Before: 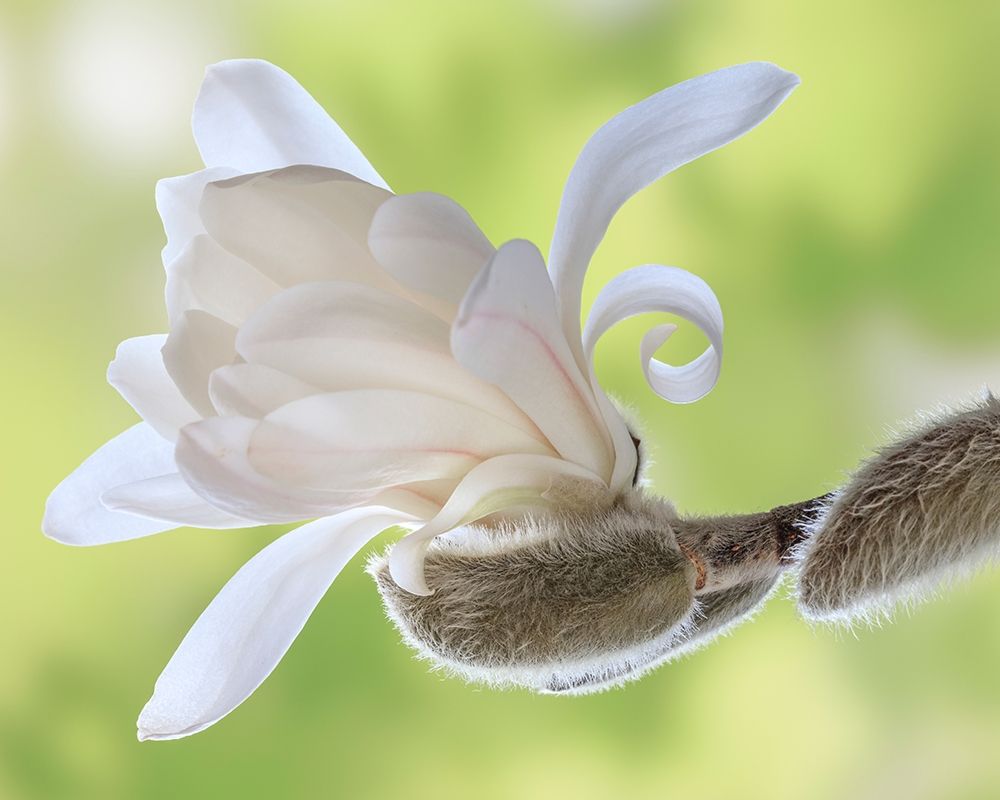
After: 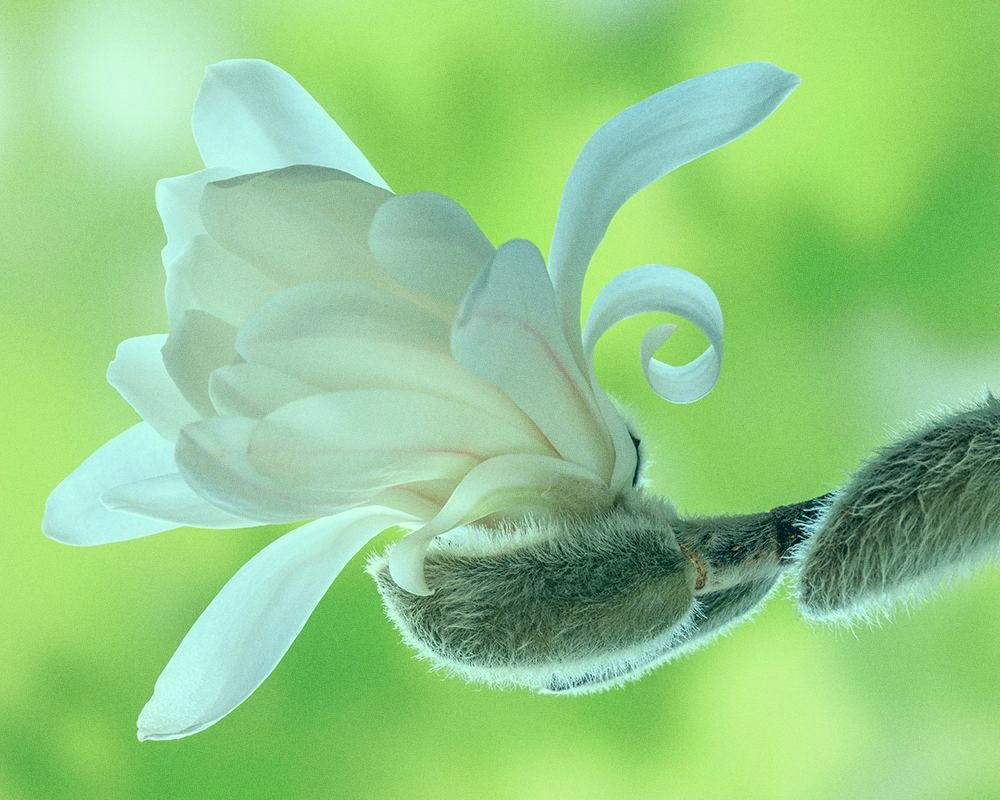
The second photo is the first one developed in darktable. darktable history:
grain: on, module defaults
color correction: highlights a* -20.08, highlights b* 9.8, shadows a* -20.4, shadows b* -10.76
